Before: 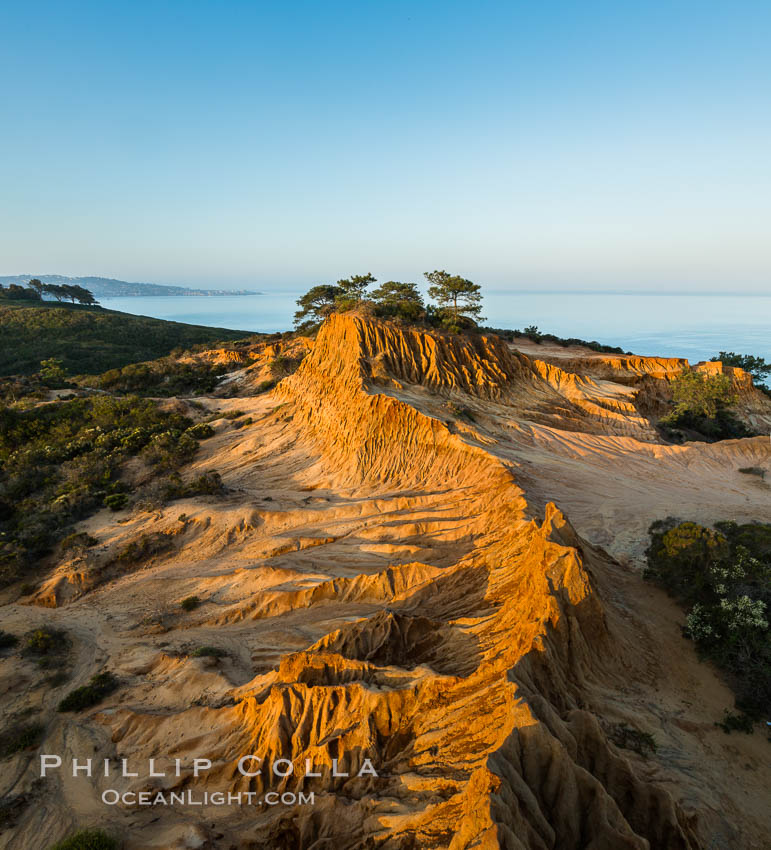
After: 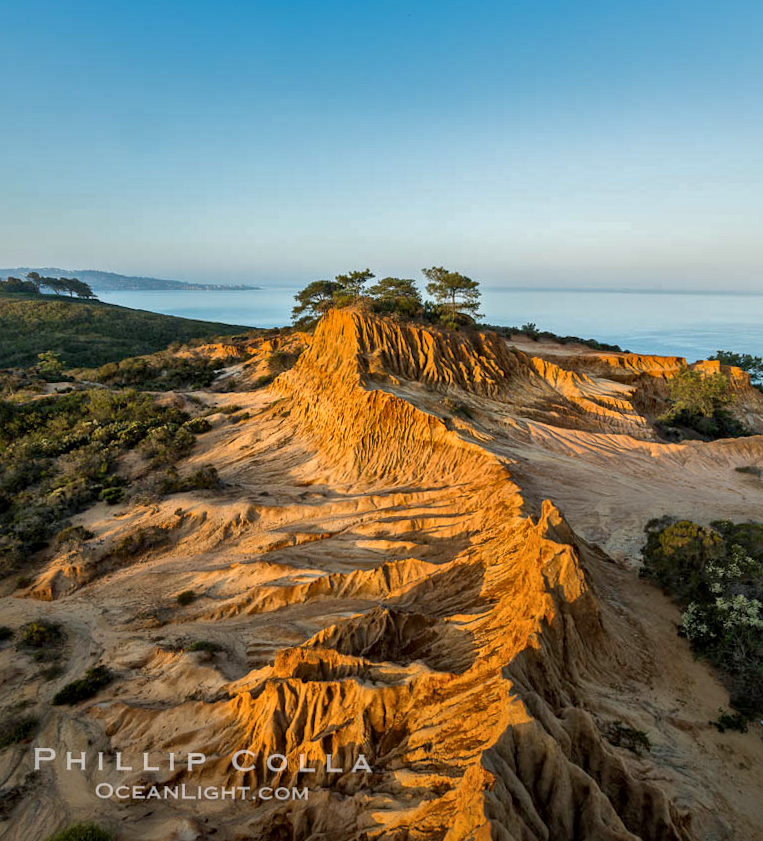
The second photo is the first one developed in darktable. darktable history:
shadows and highlights: on, module defaults
crop and rotate: angle -0.5°
local contrast: mode bilateral grid, contrast 20, coarseness 20, detail 150%, midtone range 0.2
